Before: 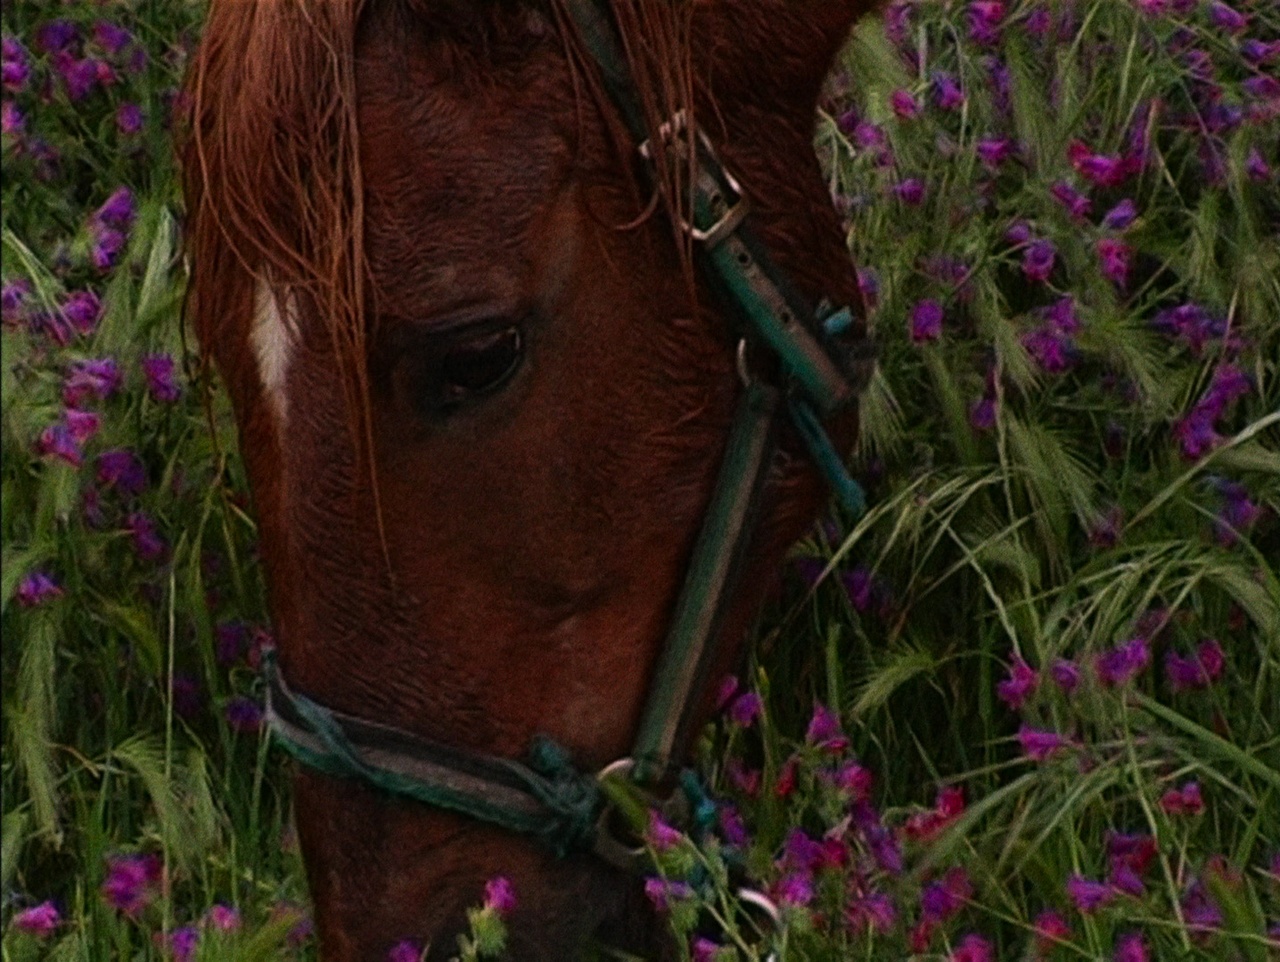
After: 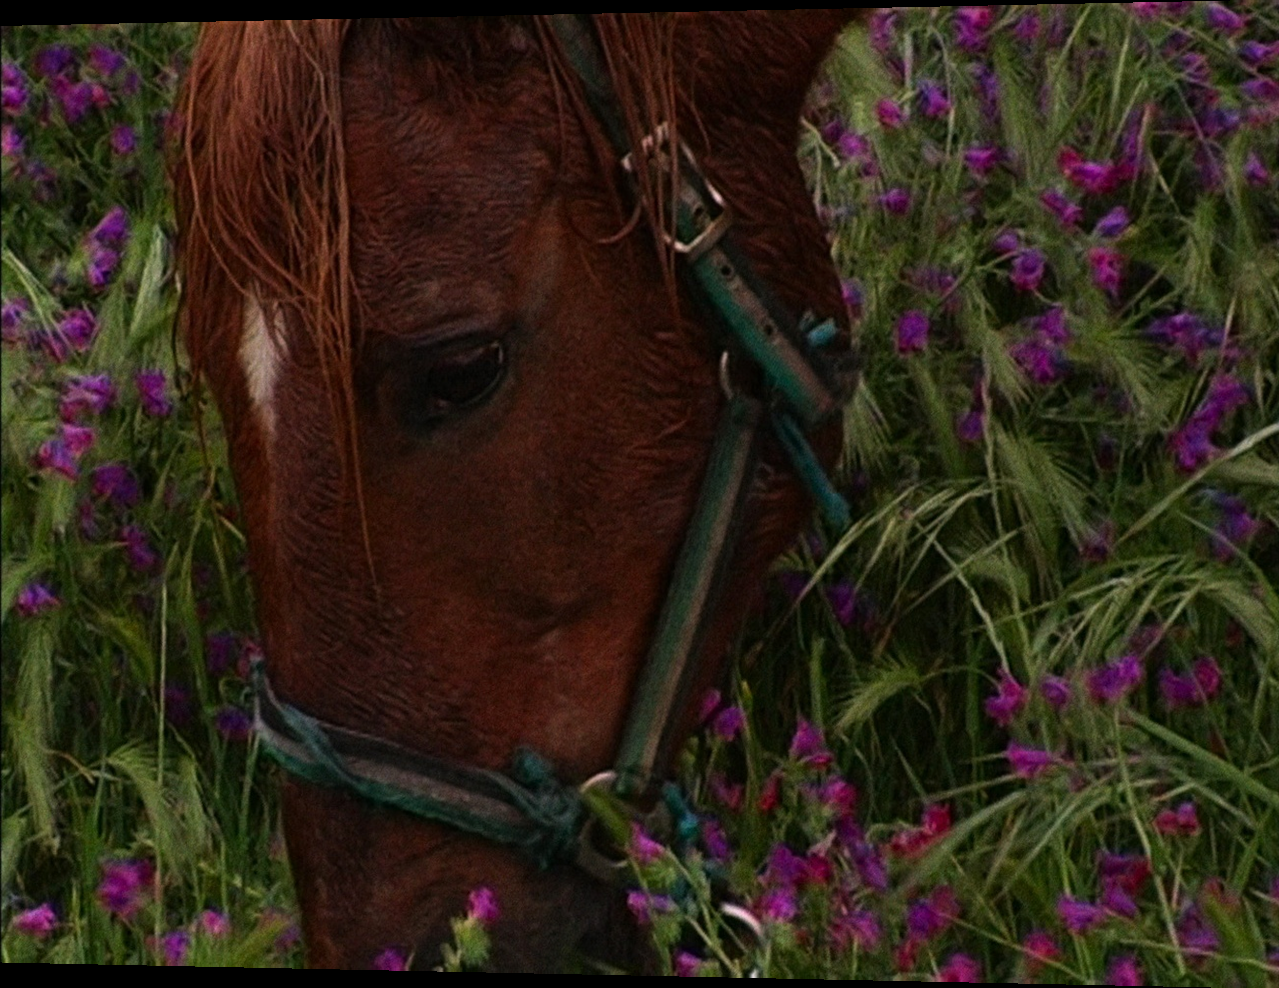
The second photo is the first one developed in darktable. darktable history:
exposure: exposure 0.127 EV, compensate highlight preservation false
rotate and perspective: lens shift (horizontal) -0.055, automatic cropping off
